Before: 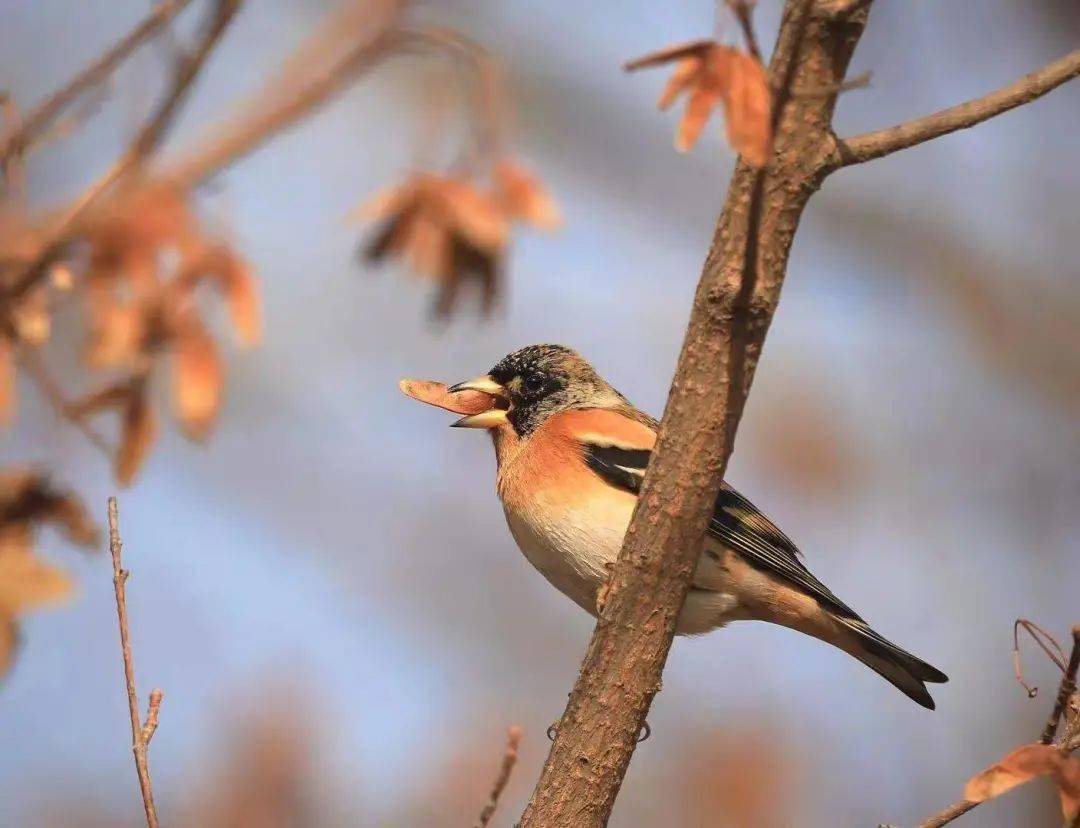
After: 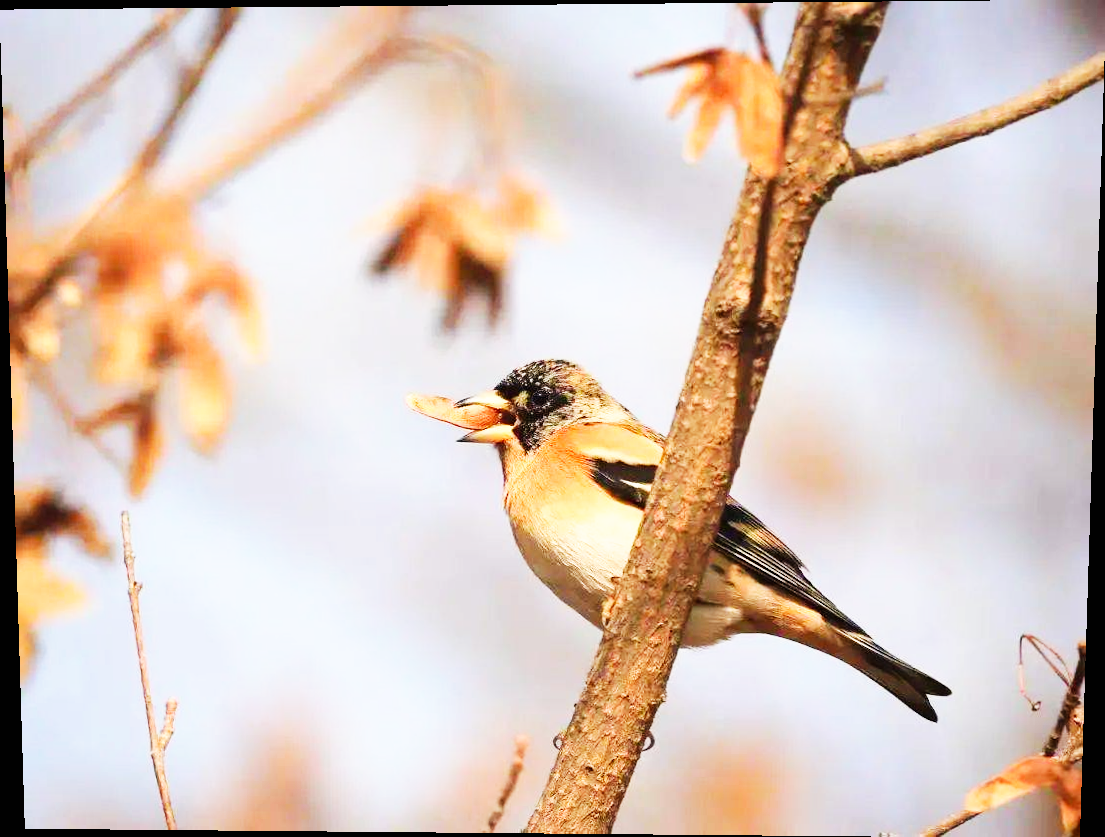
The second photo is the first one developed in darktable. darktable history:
rotate and perspective: lens shift (vertical) 0.048, lens shift (horizontal) -0.024, automatic cropping off
base curve: curves: ch0 [(0, 0) (0.007, 0.004) (0.027, 0.03) (0.046, 0.07) (0.207, 0.54) (0.442, 0.872) (0.673, 0.972) (1, 1)], preserve colors none
